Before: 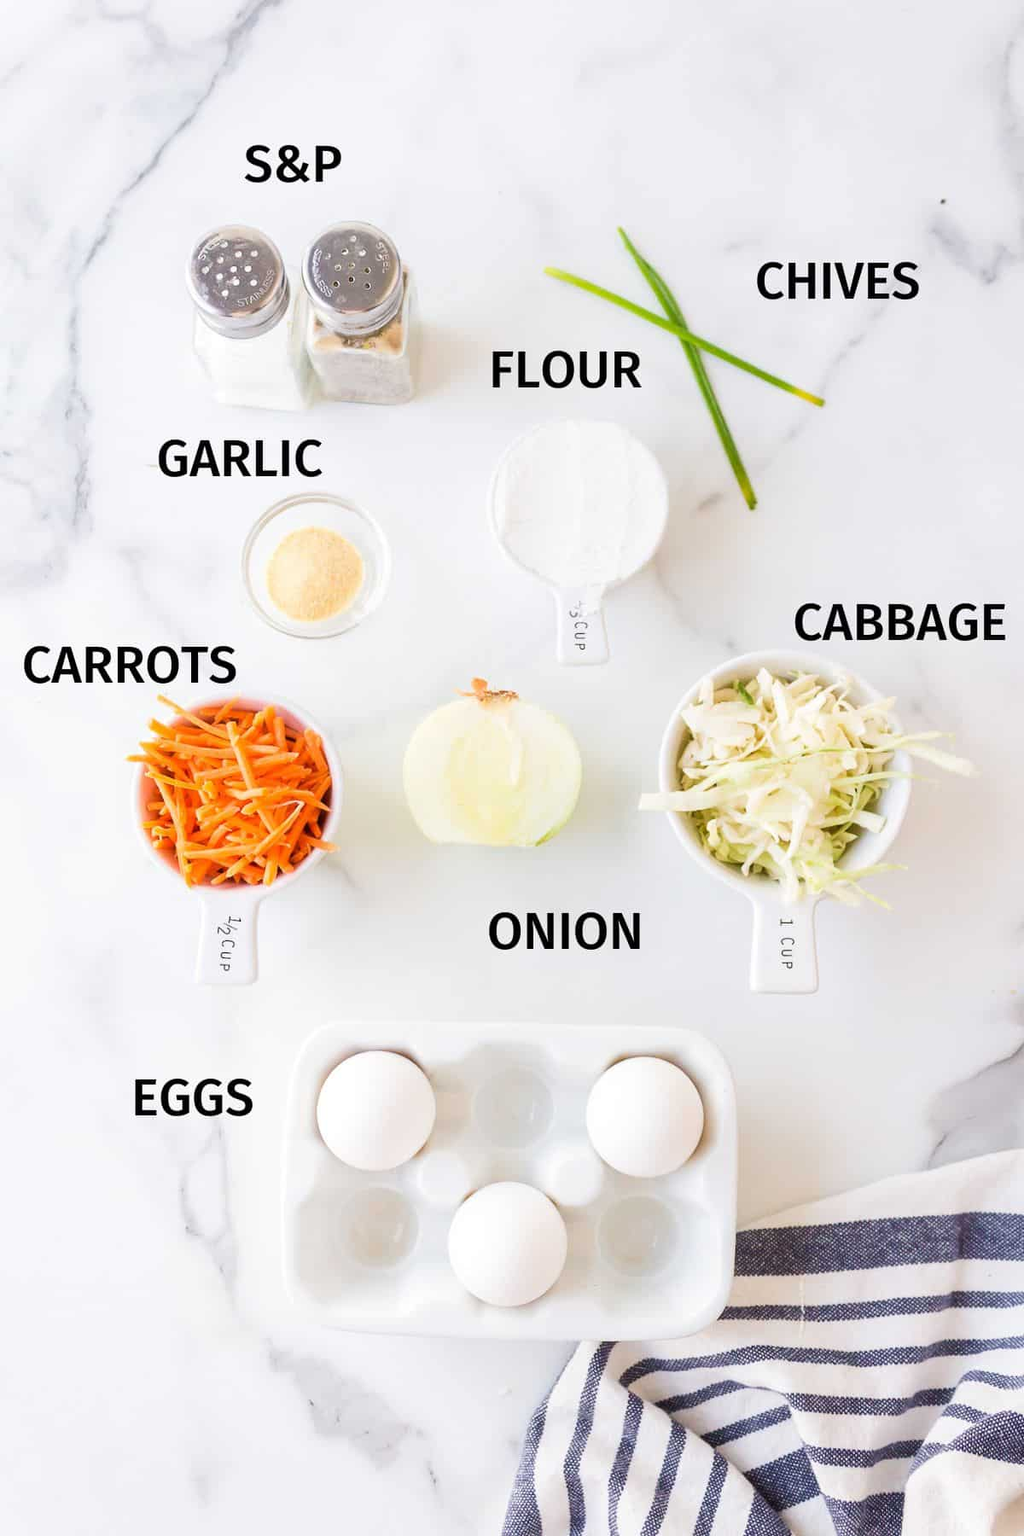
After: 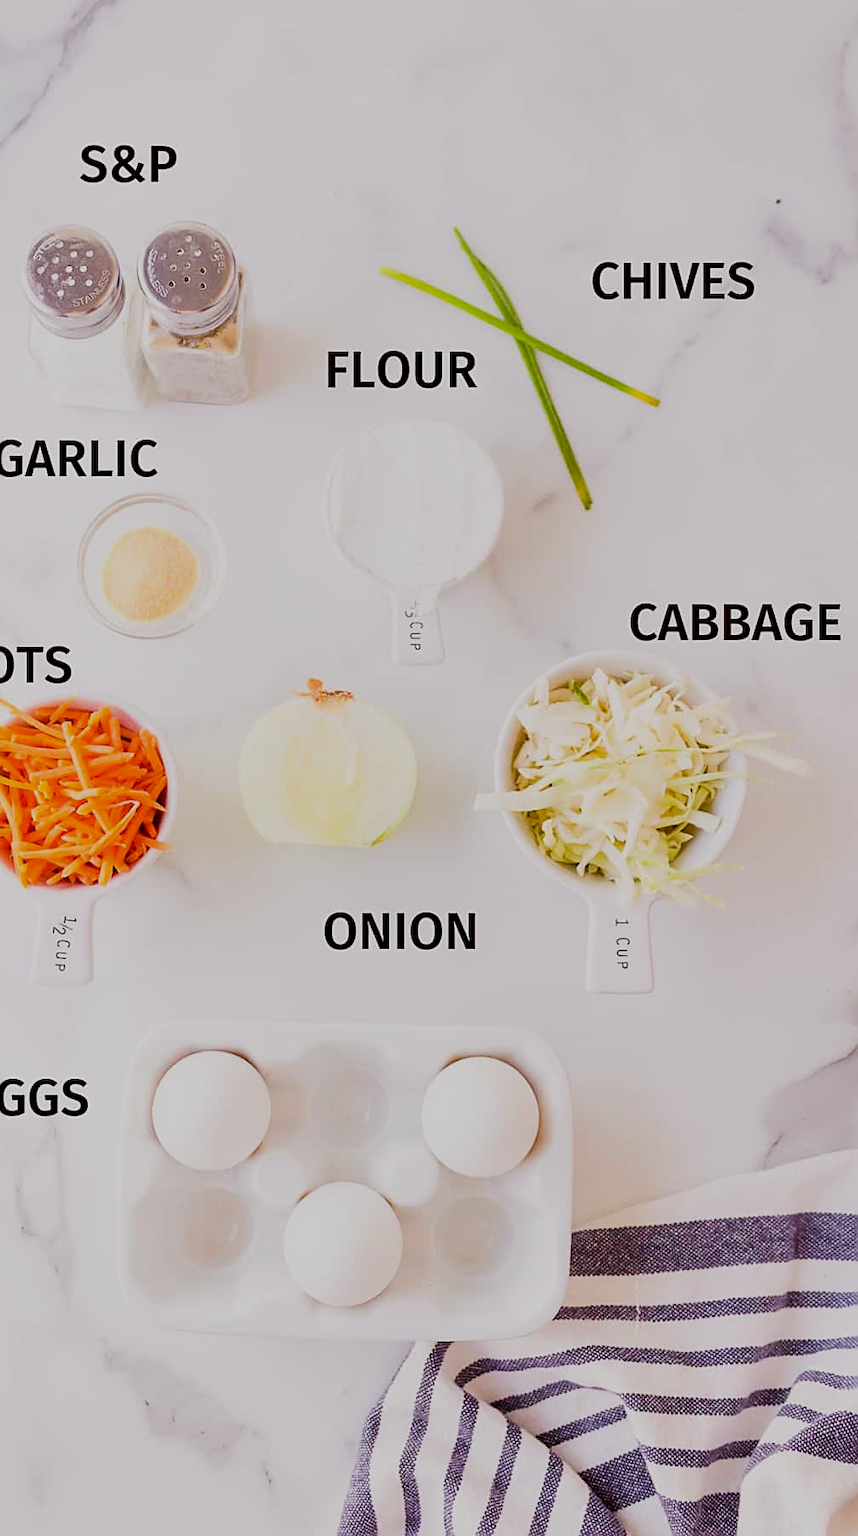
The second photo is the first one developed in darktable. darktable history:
shadows and highlights: shadows 37.27, highlights -28.18, soften with gaussian
color balance: output saturation 110%
crop: left 16.145%
sharpen: on, module defaults
rgb levels: mode RGB, independent channels, levels [[0, 0.474, 1], [0, 0.5, 1], [0, 0.5, 1]]
exposure: exposure -0.21 EV, compensate highlight preservation false
filmic rgb: black relative exposure -7.65 EV, white relative exposure 4.56 EV, hardness 3.61
